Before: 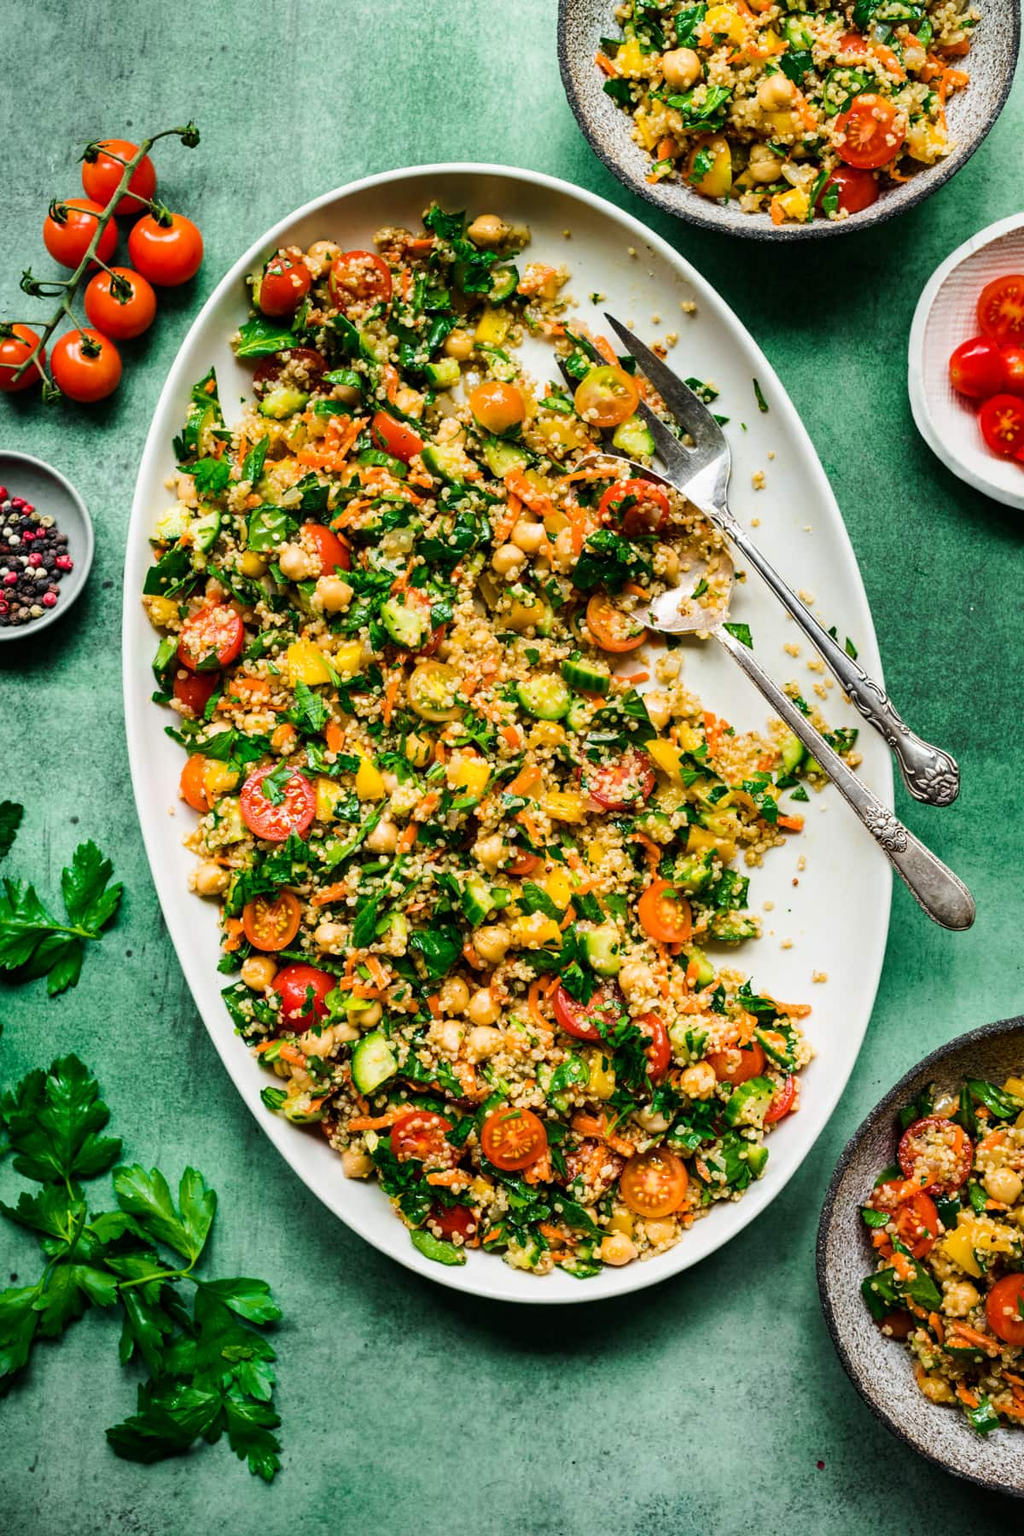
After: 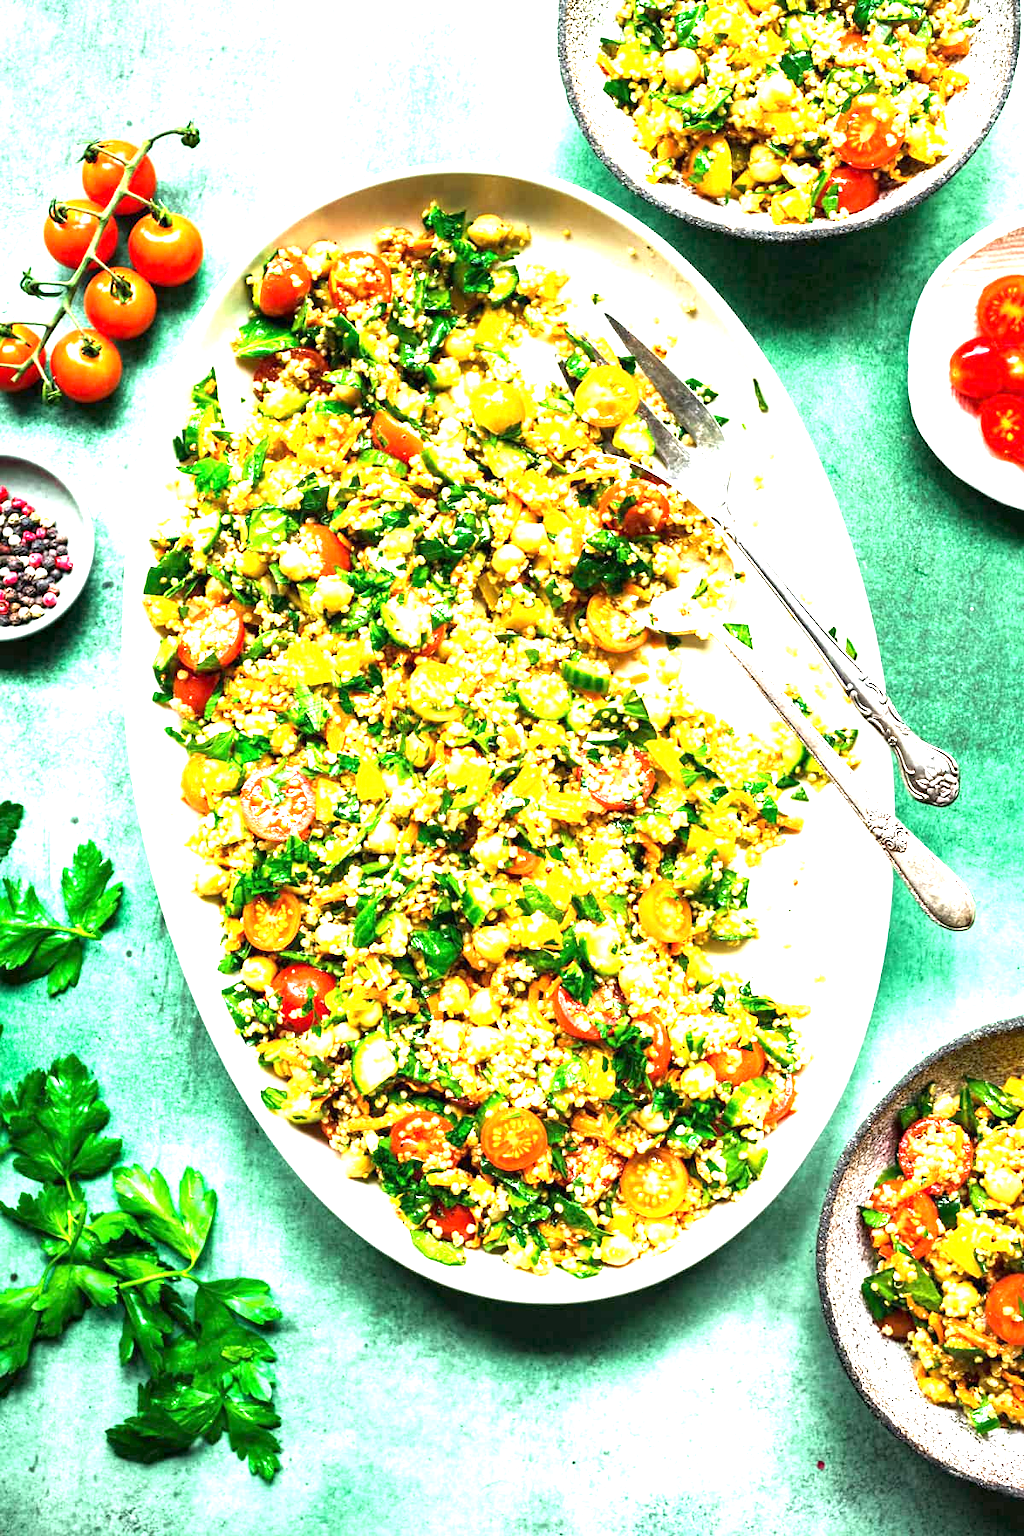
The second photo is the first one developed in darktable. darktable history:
exposure: exposure 2.209 EV, compensate exposure bias true, compensate highlight preservation false
